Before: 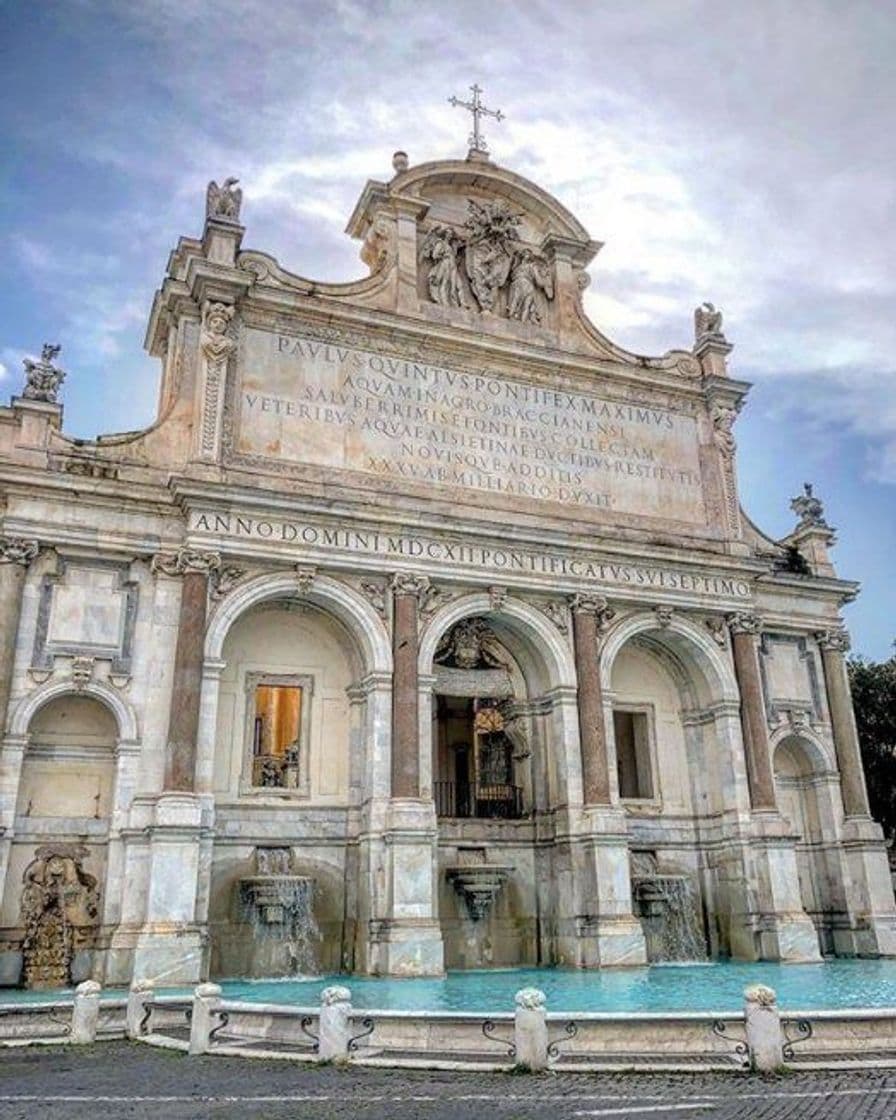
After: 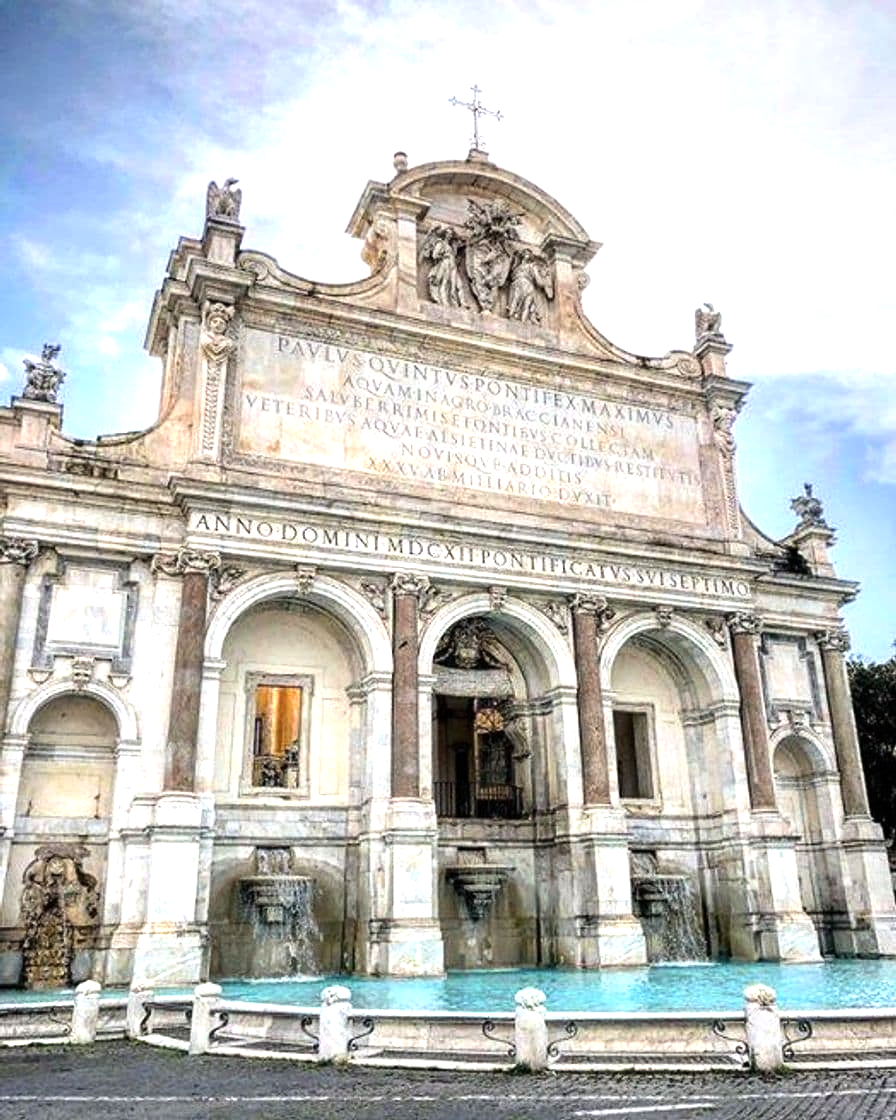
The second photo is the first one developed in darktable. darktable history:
tone equalizer: -8 EV -1.05 EV, -7 EV -1 EV, -6 EV -0.845 EV, -5 EV -0.555 EV, -3 EV 0.597 EV, -2 EV 0.881 EV, -1 EV 0.986 EV, +0 EV 1.05 EV, edges refinement/feathering 500, mask exposure compensation -1.57 EV, preserve details guided filter
